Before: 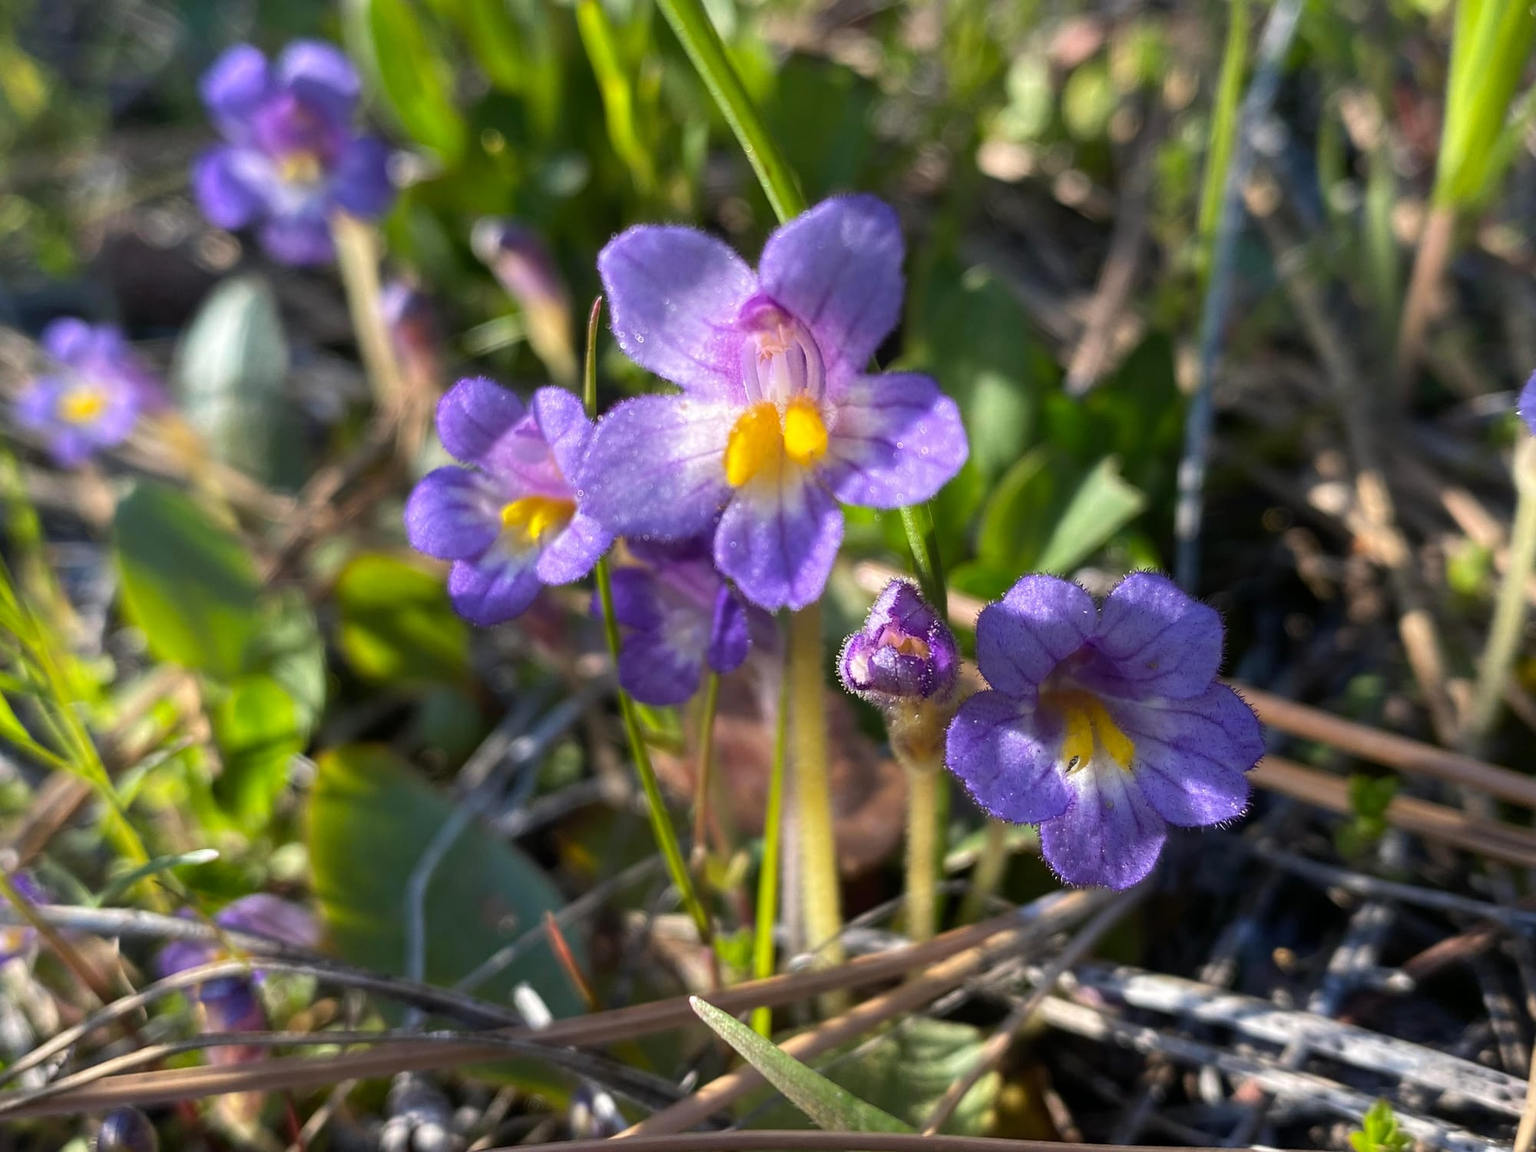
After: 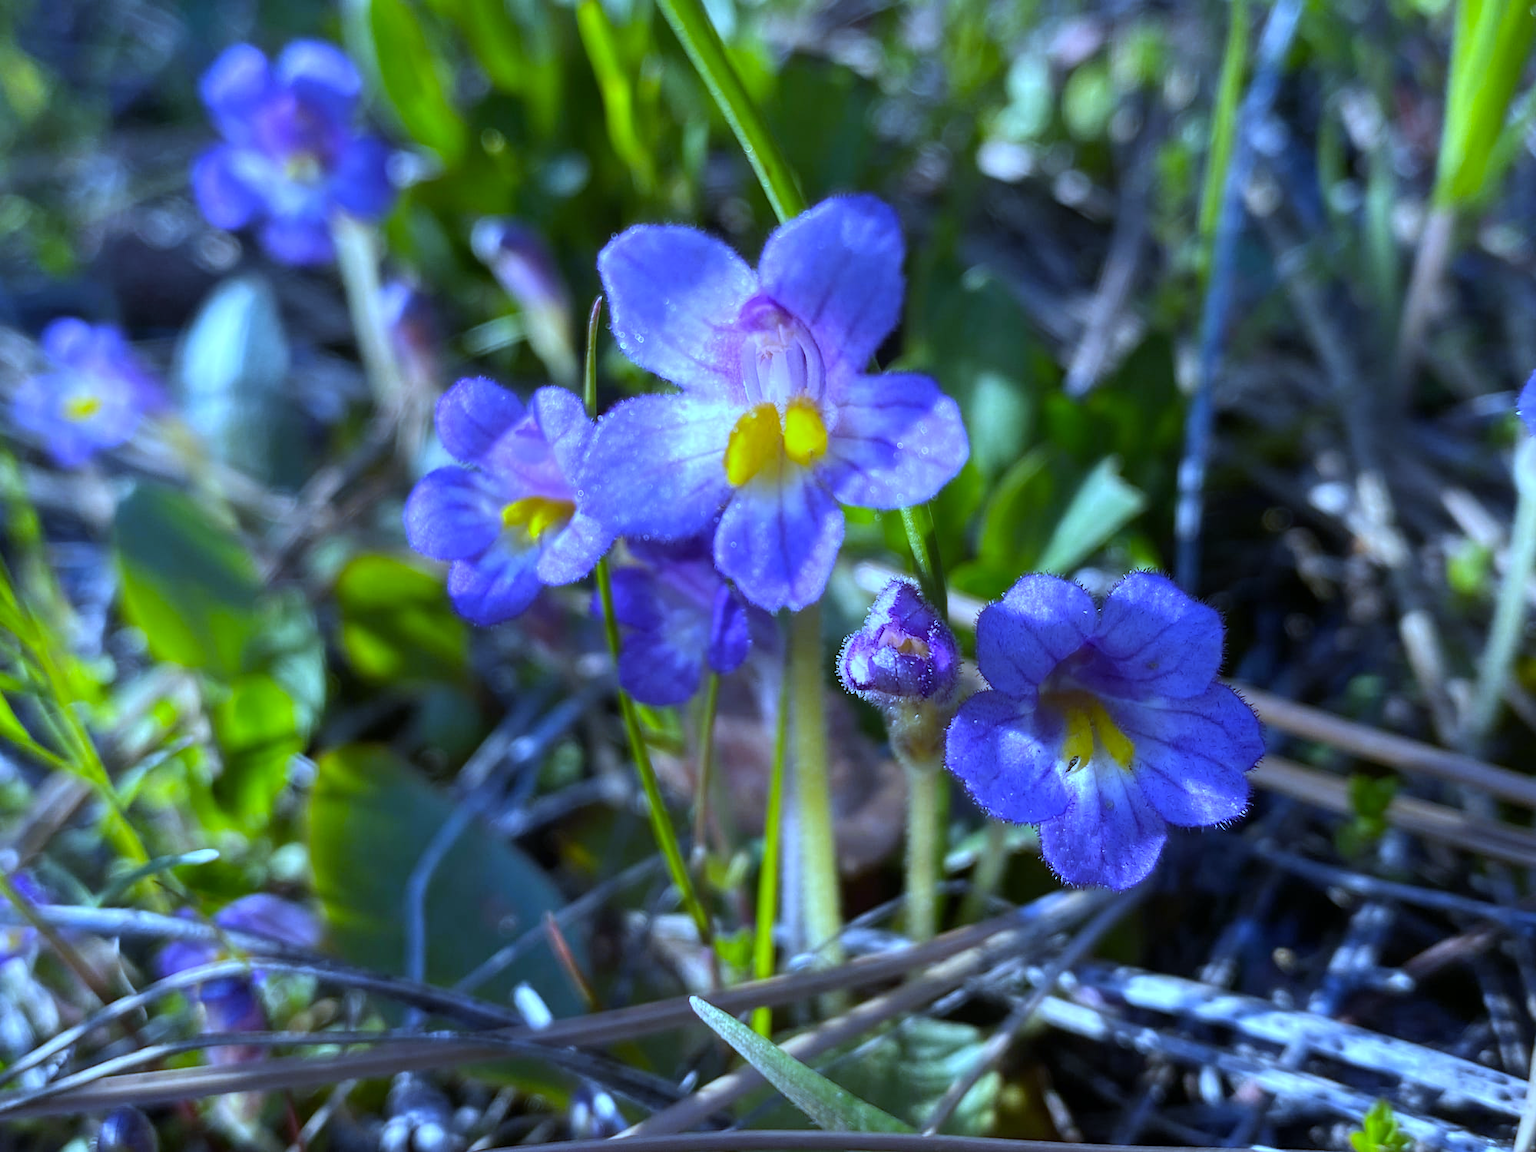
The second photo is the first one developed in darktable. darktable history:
white balance: red 0.766, blue 1.537
color correction: highlights a* -8, highlights b* 3.1
